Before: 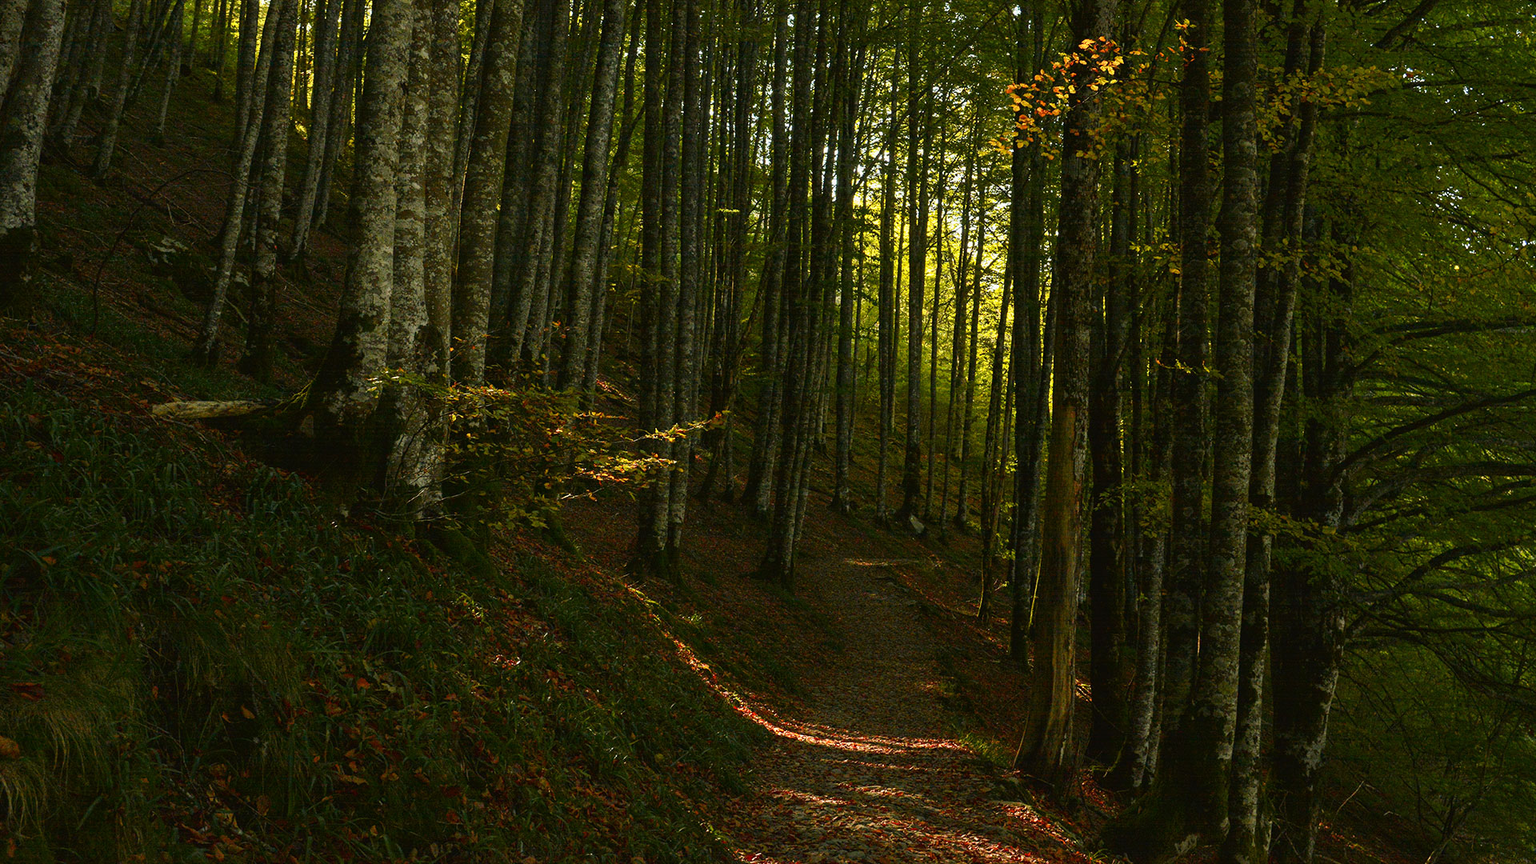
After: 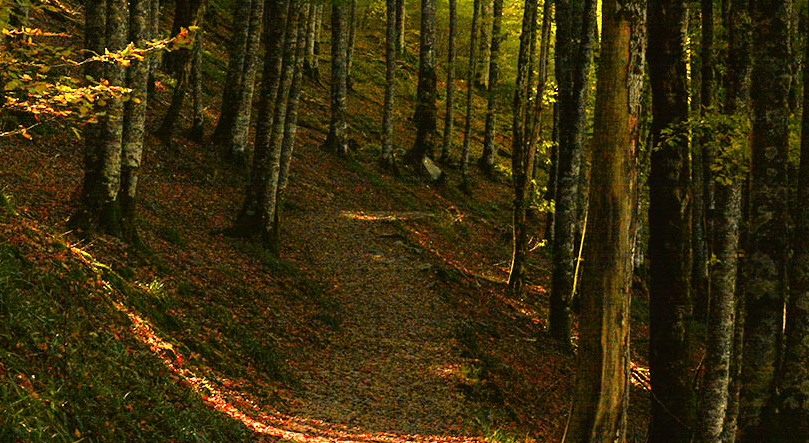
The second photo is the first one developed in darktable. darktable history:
exposure: compensate highlight preservation false
white balance: red 1.123, blue 0.83
tone equalizer: -7 EV 0.15 EV, -6 EV 0.6 EV, -5 EV 1.15 EV, -4 EV 1.33 EV, -3 EV 1.15 EV, -2 EV 0.6 EV, -1 EV 0.15 EV, mask exposure compensation -0.5 EV
crop: left 37.221%, top 45.169%, right 20.63%, bottom 13.777%
